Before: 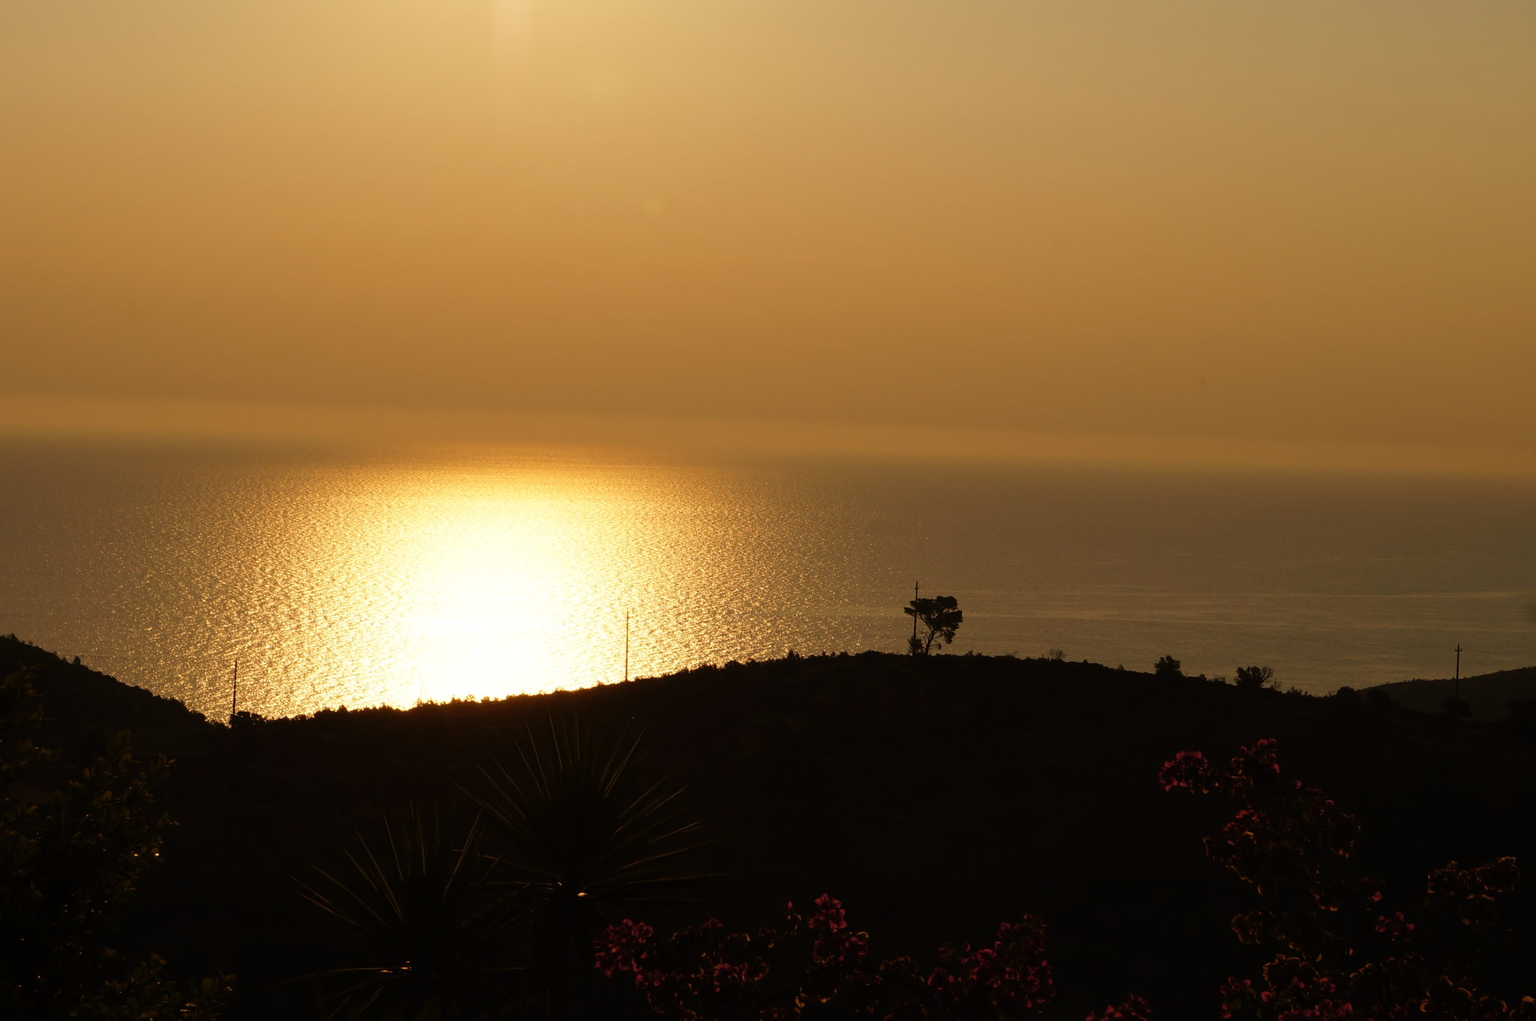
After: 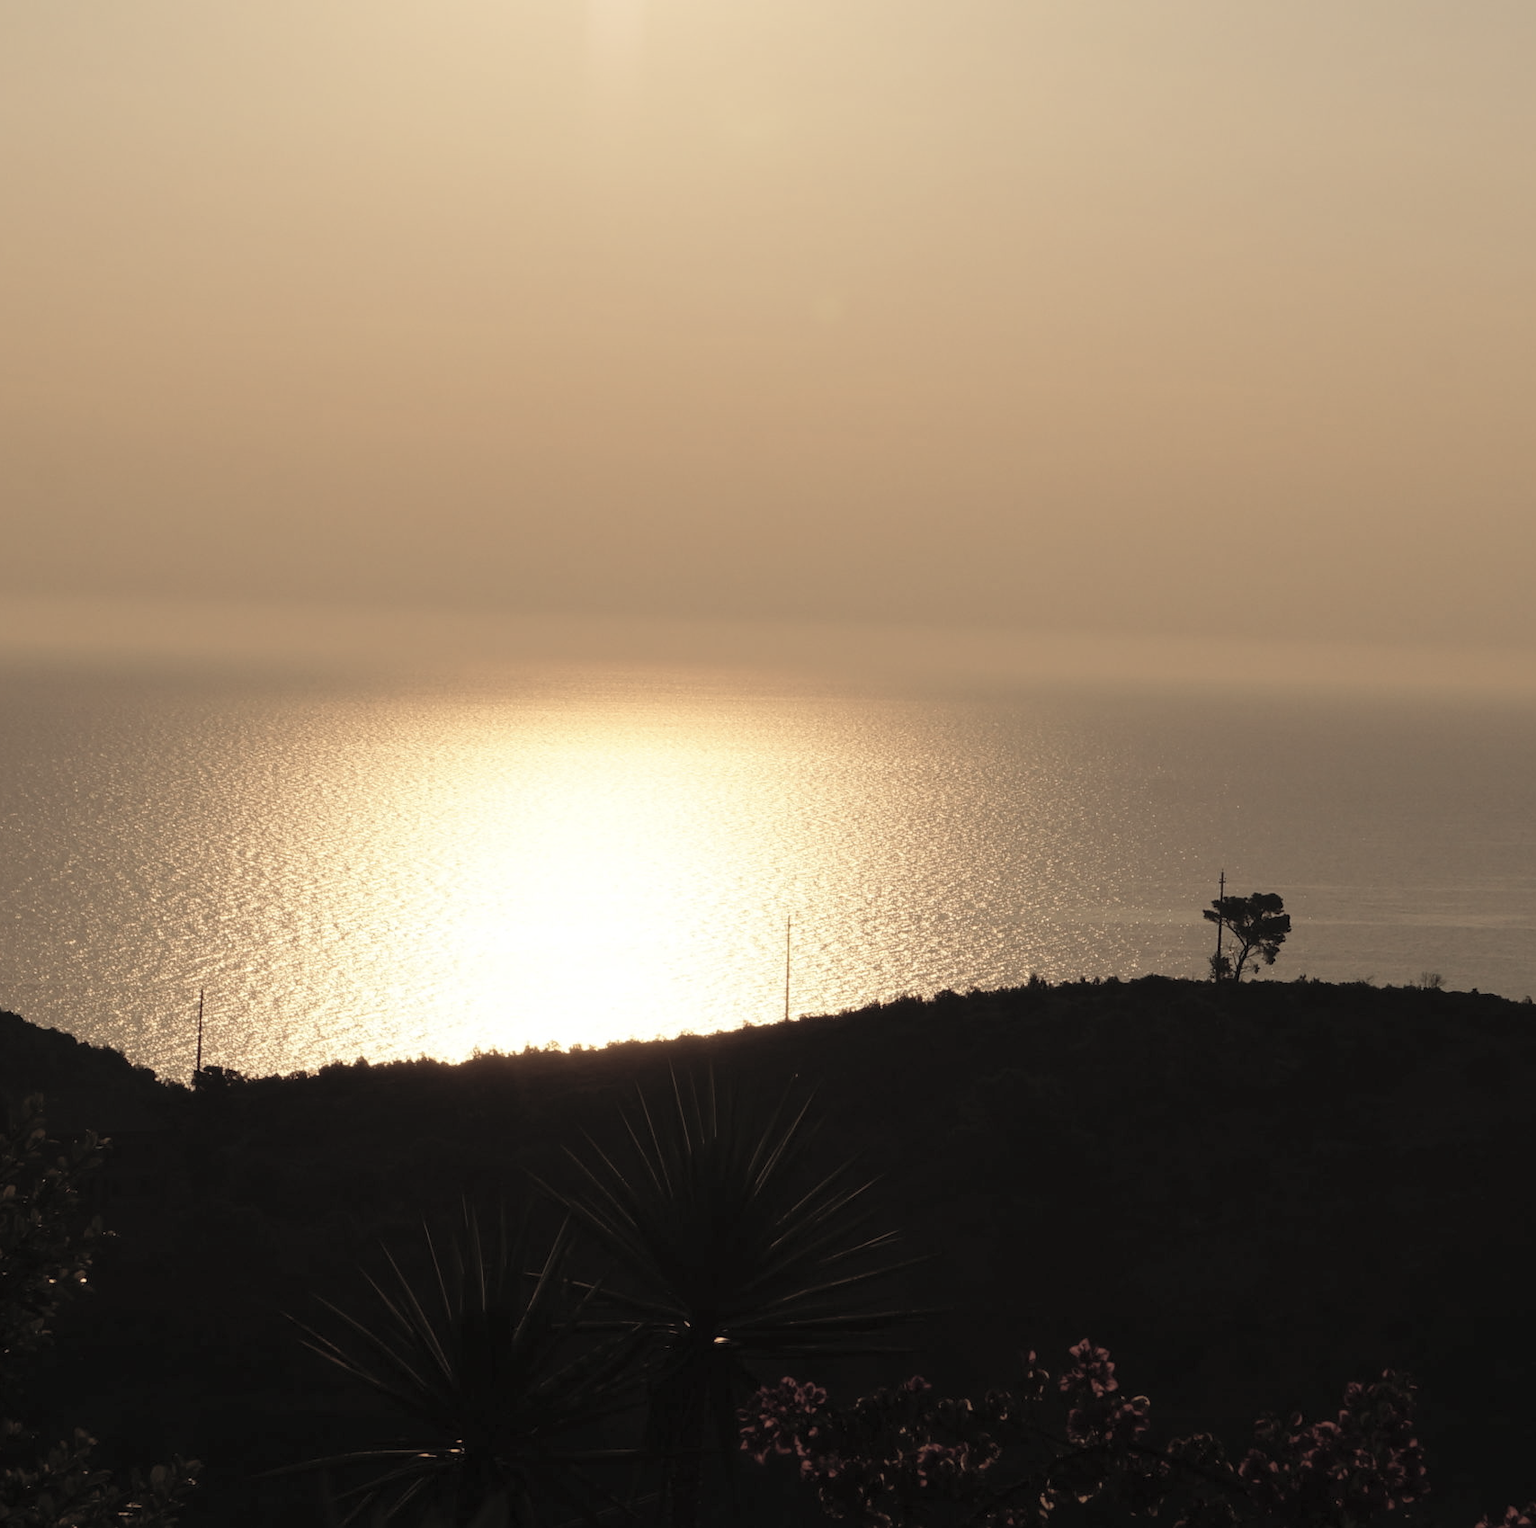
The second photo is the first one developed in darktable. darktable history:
contrast brightness saturation: brightness 0.181, saturation -0.49
crop and rotate: left 6.627%, right 26.631%
